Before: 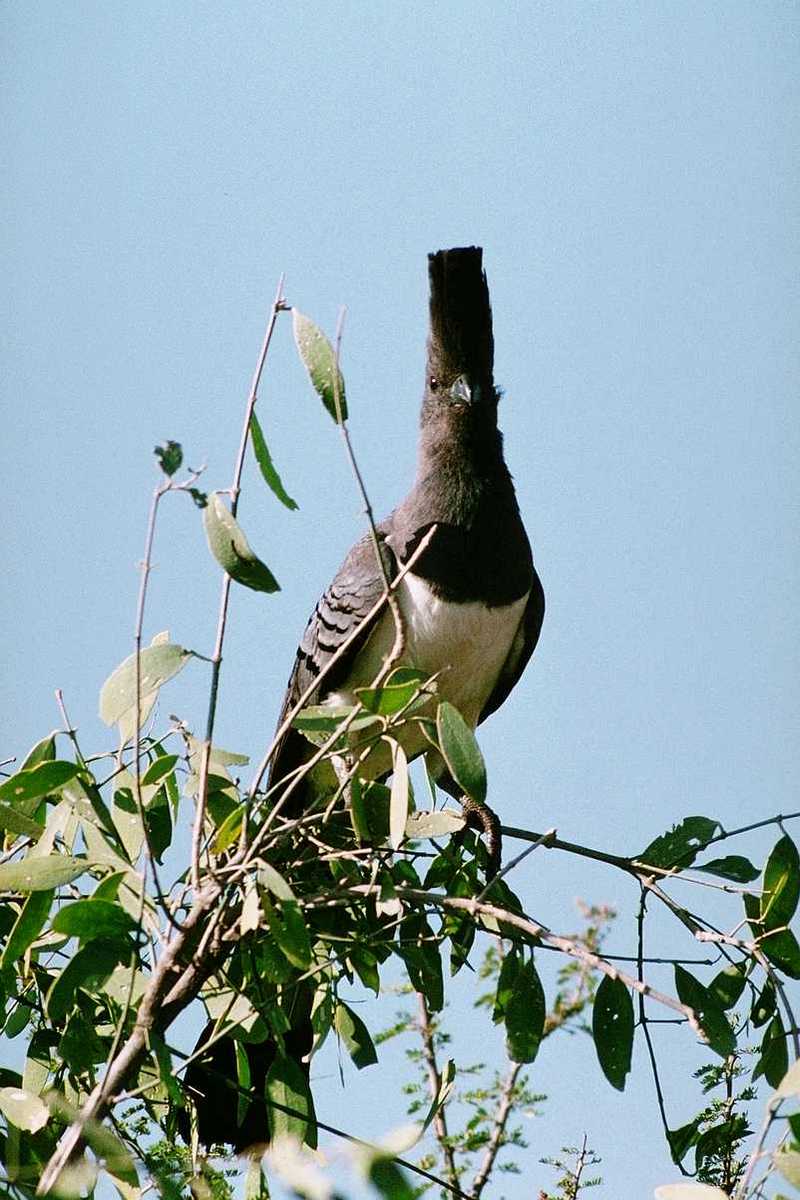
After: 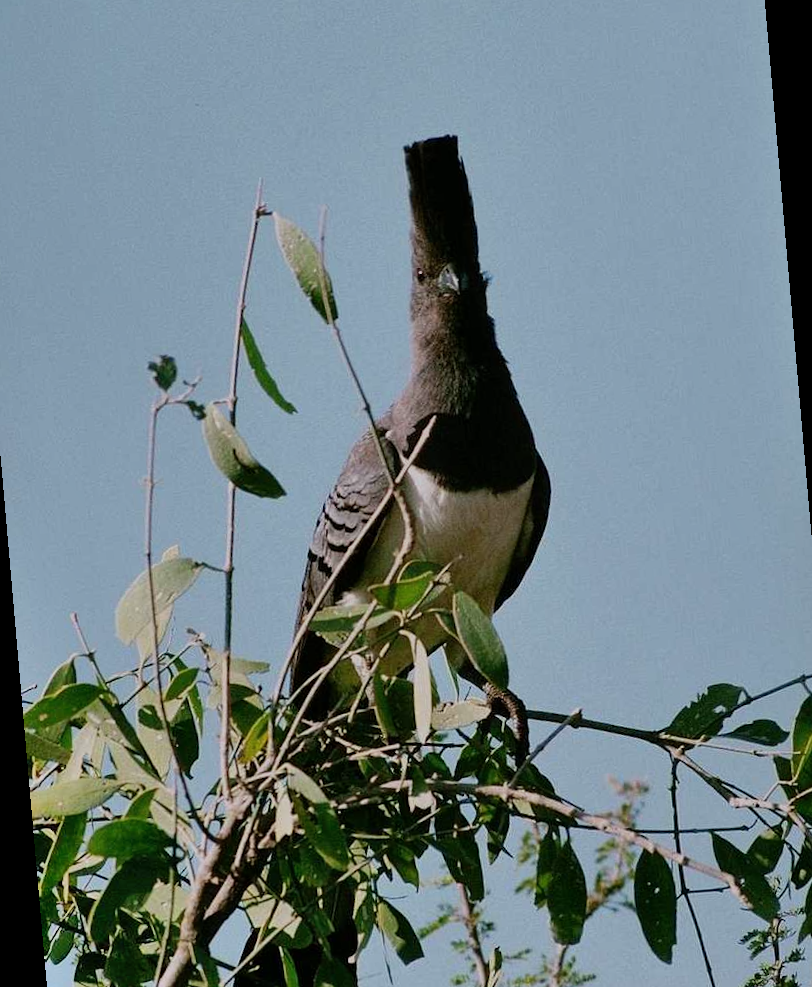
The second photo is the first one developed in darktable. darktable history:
shadows and highlights: white point adjustment 0.05, highlights color adjustment 55.9%, soften with gaussian
rotate and perspective: rotation -5°, crop left 0.05, crop right 0.952, crop top 0.11, crop bottom 0.89
exposure: black level correction 0, exposure -0.766 EV, compensate highlight preservation false
